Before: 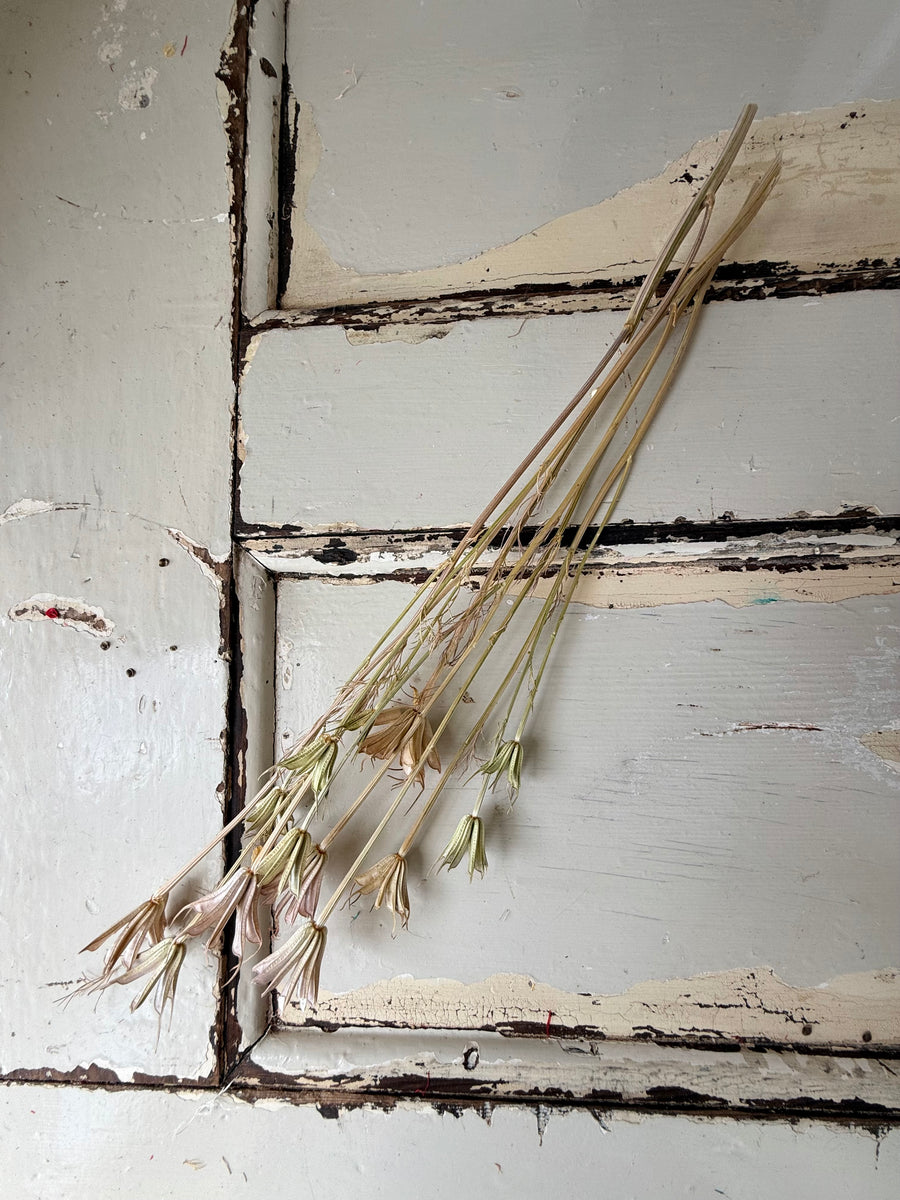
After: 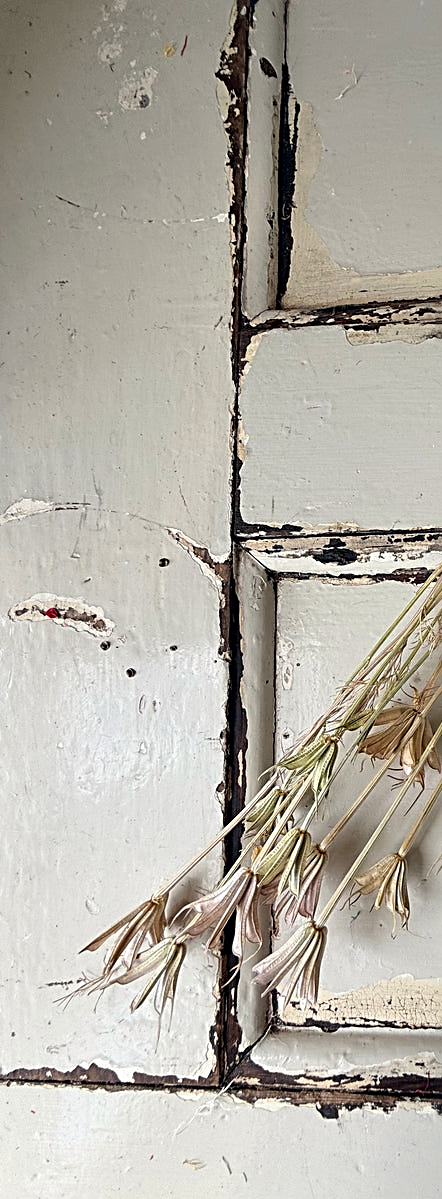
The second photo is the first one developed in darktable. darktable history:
sharpen: radius 2.531, amount 0.628
crop and rotate: left 0%, top 0%, right 50.845%
color correction: highlights a* 0.207, highlights b* 2.7, shadows a* -0.874, shadows b* -4.78
